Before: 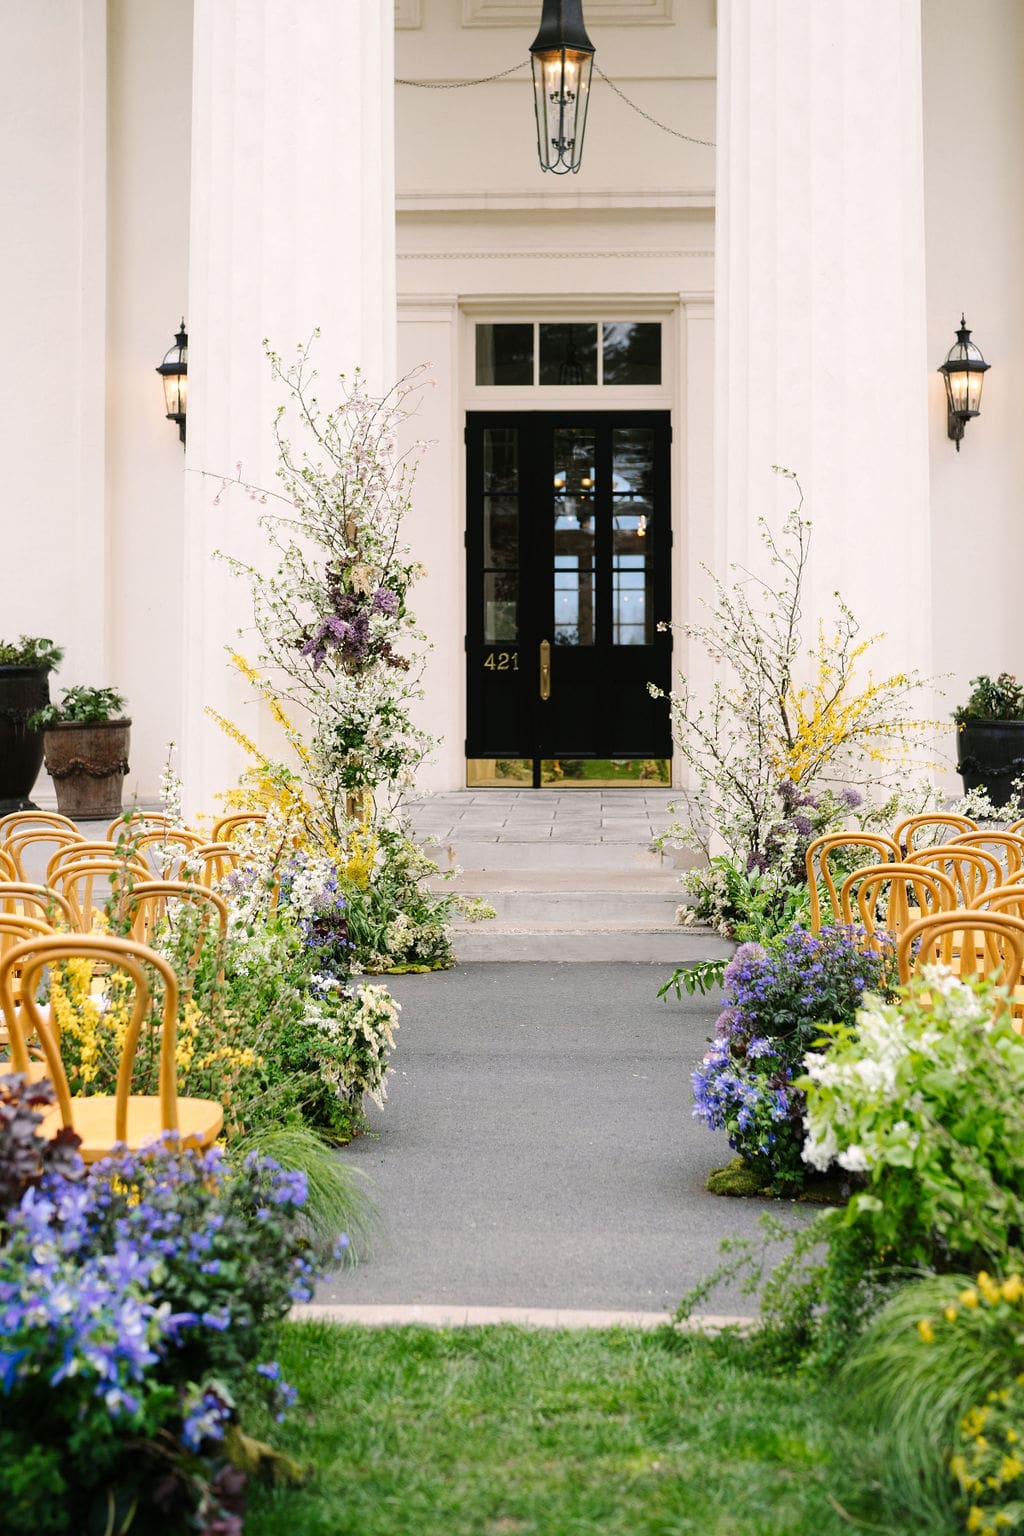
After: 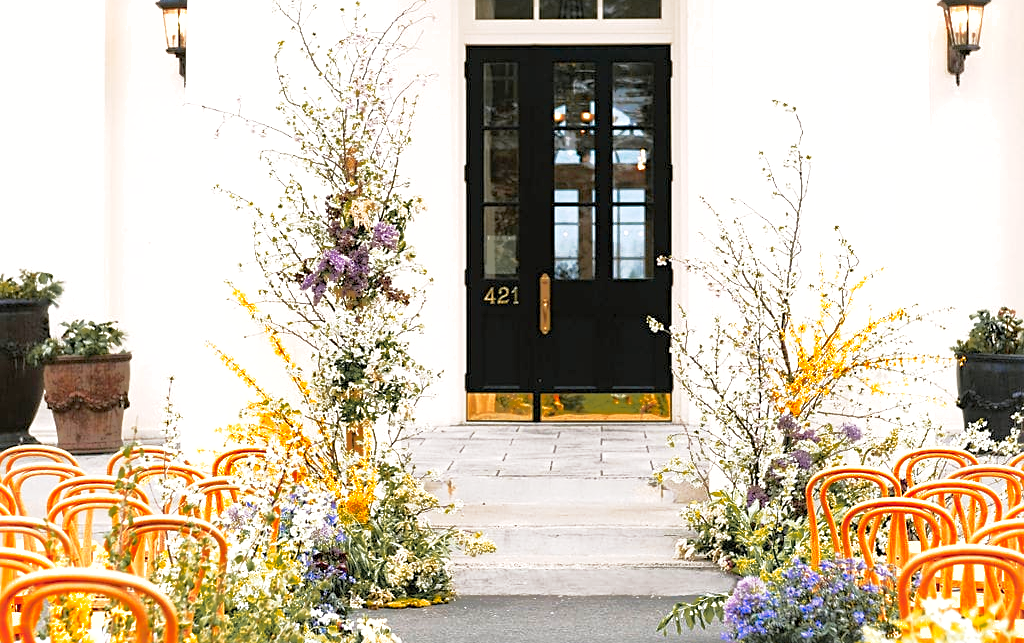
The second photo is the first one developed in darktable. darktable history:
base curve: curves: ch0 [(0, 0) (0.579, 0.807) (1, 1)], preserve colors none
sharpen: radius 2.529, amount 0.323
color zones: curves: ch1 [(0.263, 0.53) (0.376, 0.287) (0.487, 0.512) (0.748, 0.547) (1, 0.513)]; ch2 [(0.262, 0.45) (0.751, 0.477)], mix 31.98%
shadows and highlights: shadows 40, highlights -60
crop and rotate: top 23.84%, bottom 34.294%
exposure: black level correction 0.001, exposure 0.5 EV, compensate exposure bias true, compensate highlight preservation false
